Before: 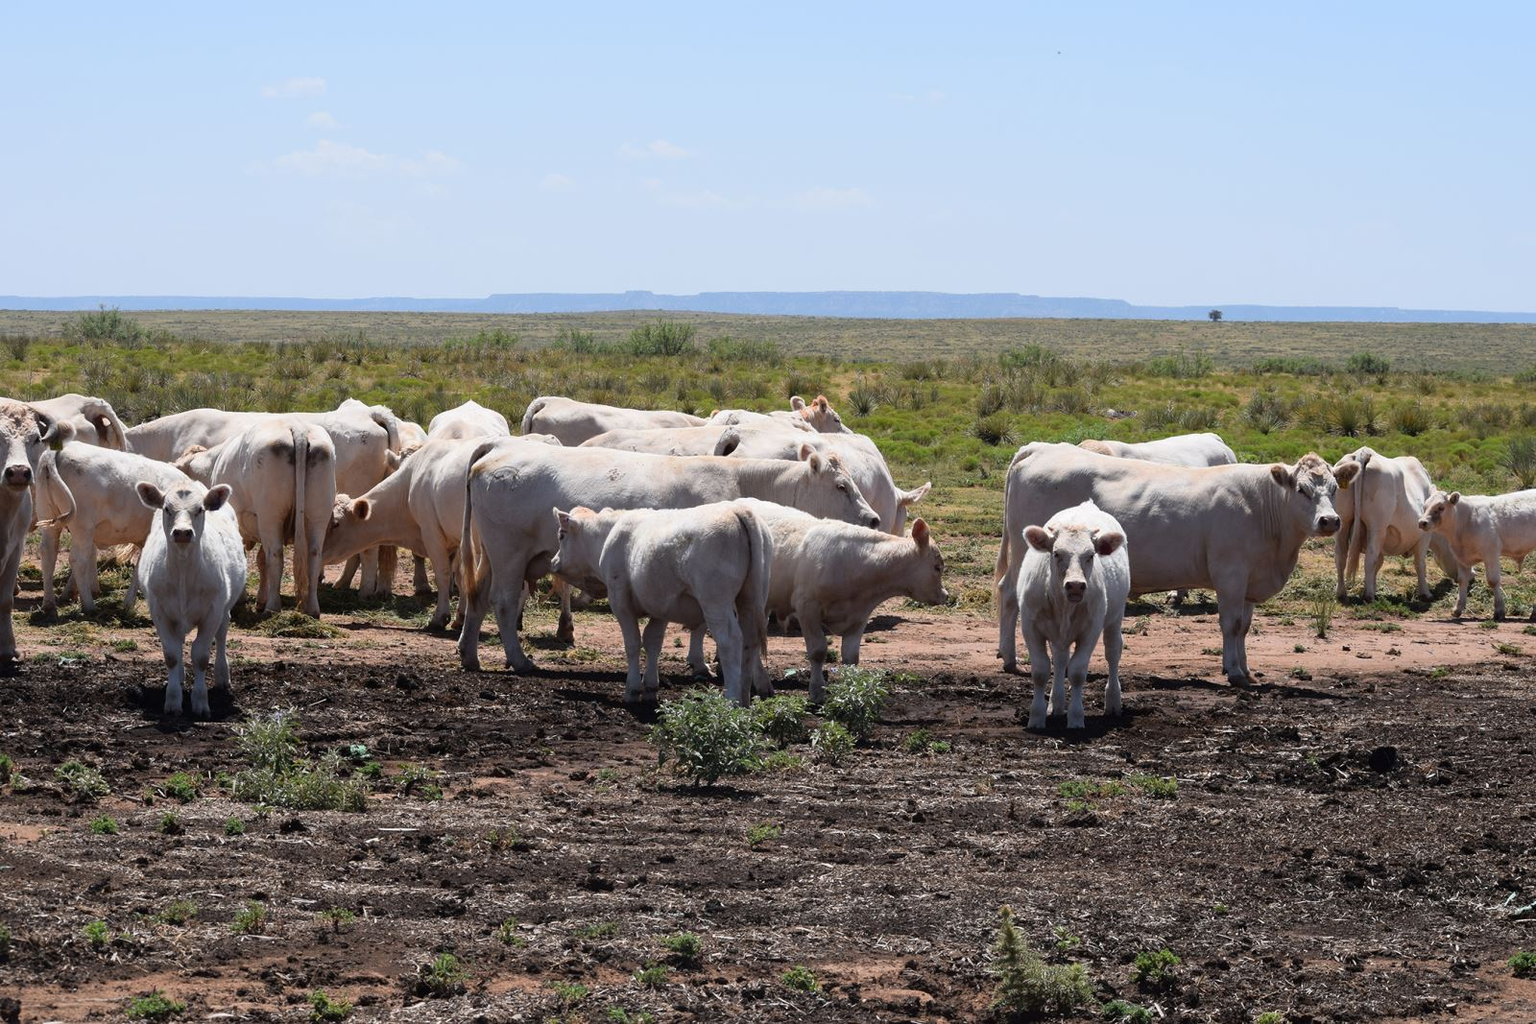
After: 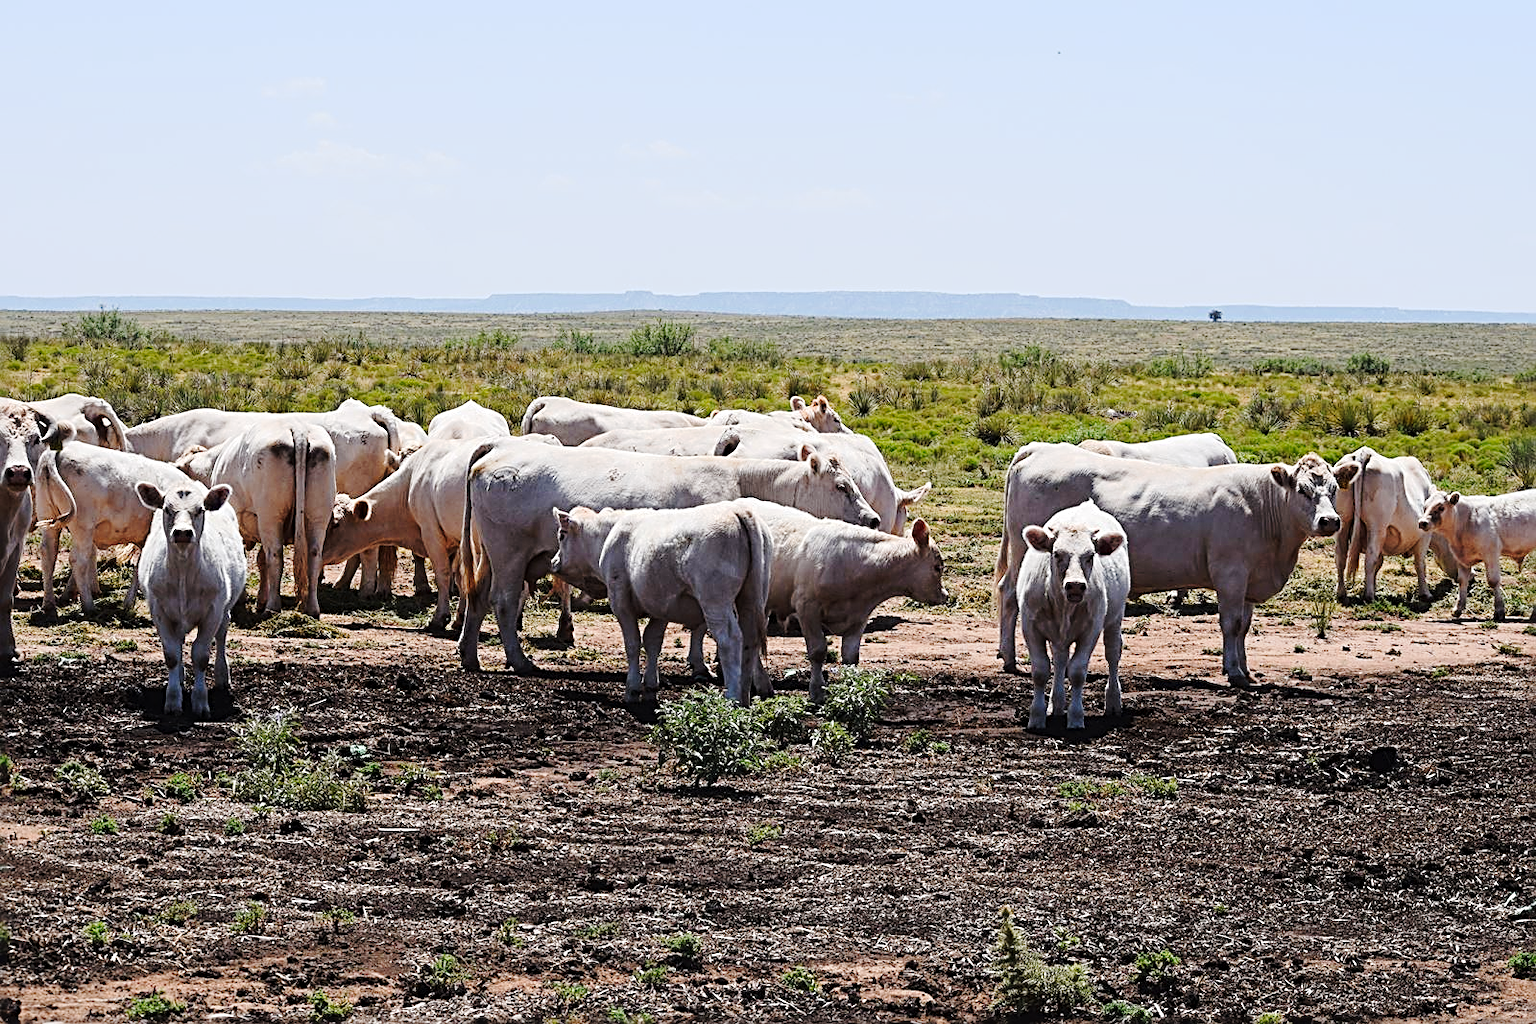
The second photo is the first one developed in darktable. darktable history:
sharpen: radius 2.817, amount 0.715
tone curve: curves: ch0 [(0, 0) (0.003, 0.023) (0.011, 0.029) (0.025, 0.037) (0.044, 0.047) (0.069, 0.057) (0.1, 0.075) (0.136, 0.103) (0.177, 0.145) (0.224, 0.193) (0.277, 0.266) (0.335, 0.362) (0.399, 0.473) (0.468, 0.569) (0.543, 0.655) (0.623, 0.73) (0.709, 0.804) (0.801, 0.874) (0.898, 0.924) (1, 1)], preserve colors none
local contrast: highlights 100%, shadows 100%, detail 120%, midtone range 0.2
